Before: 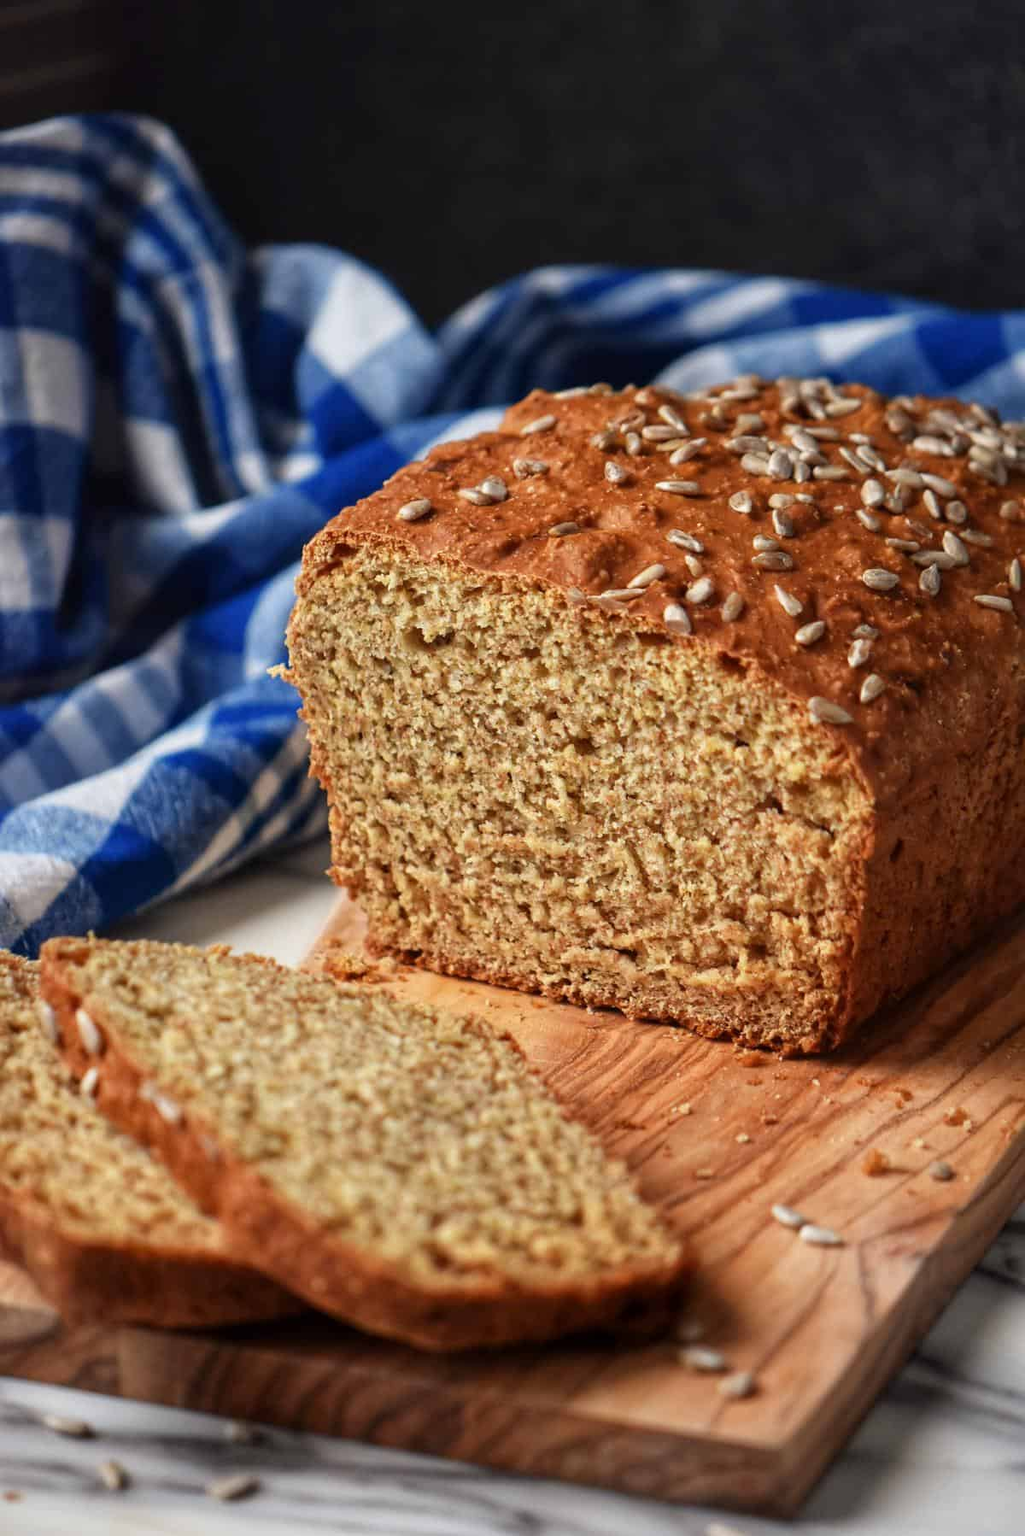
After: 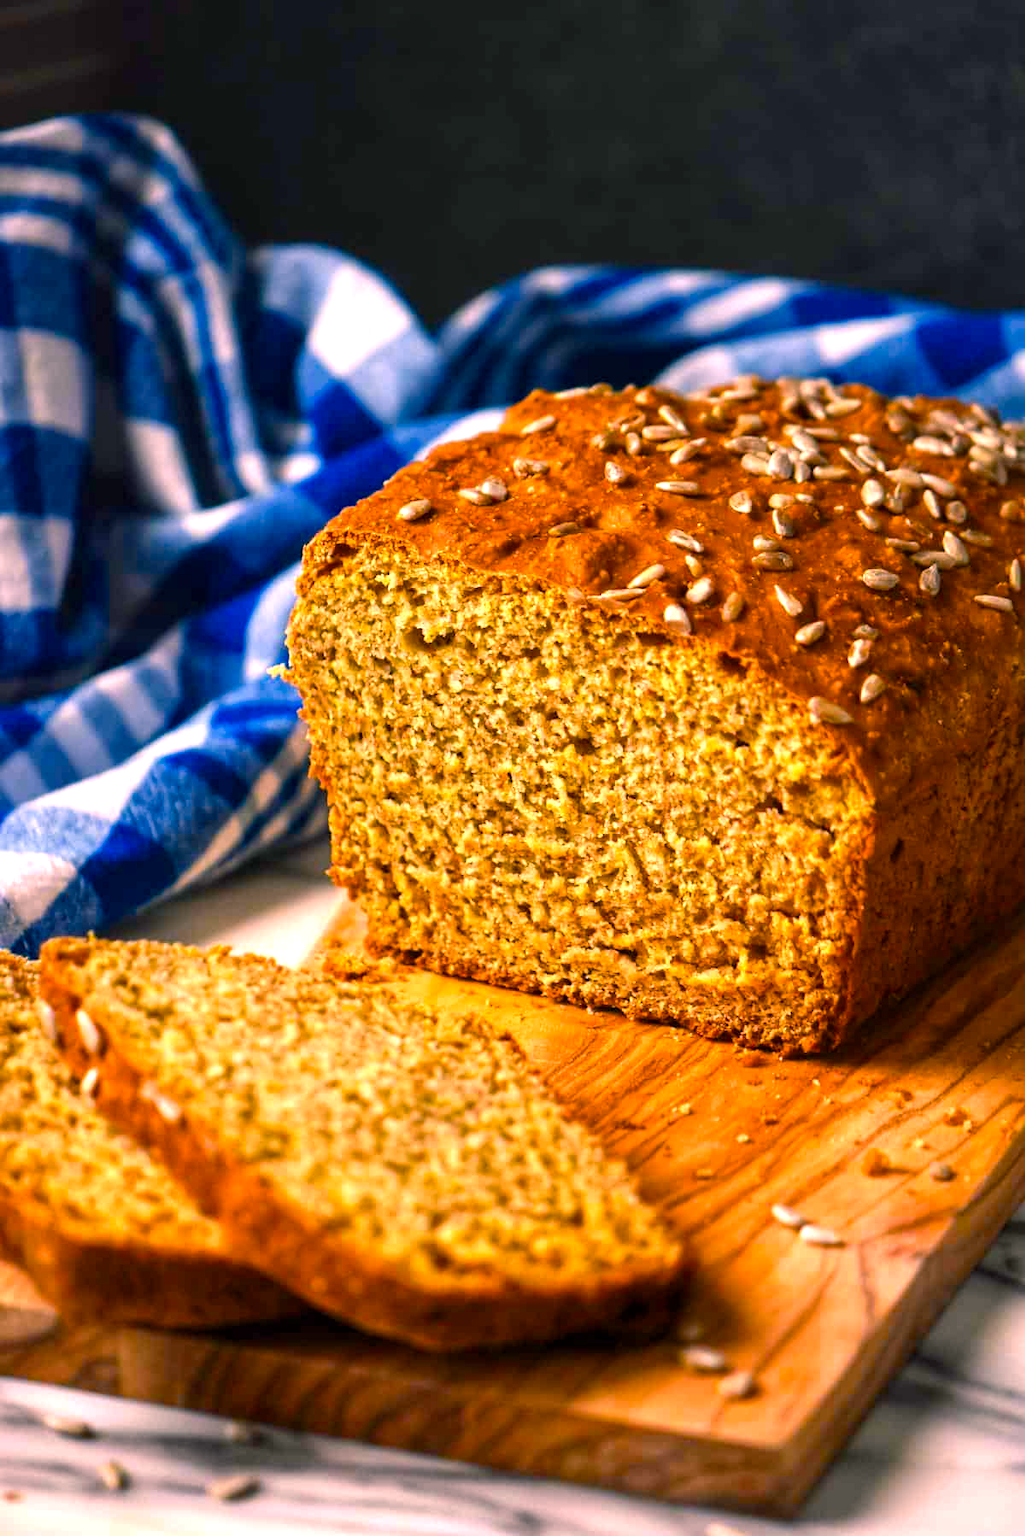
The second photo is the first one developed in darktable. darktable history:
color balance rgb: shadows lift › luminance -7.996%, shadows lift › chroma 2.123%, shadows lift › hue 167.62°, highlights gain › chroma 4.624%, highlights gain › hue 30.34°, perceptual saturation grading › global saturation 36.332%, perceptual saturation grading › shadows 35.352%, perceptual brilliance grading › global brilliance 24.296%, global vibrance 10.75%
